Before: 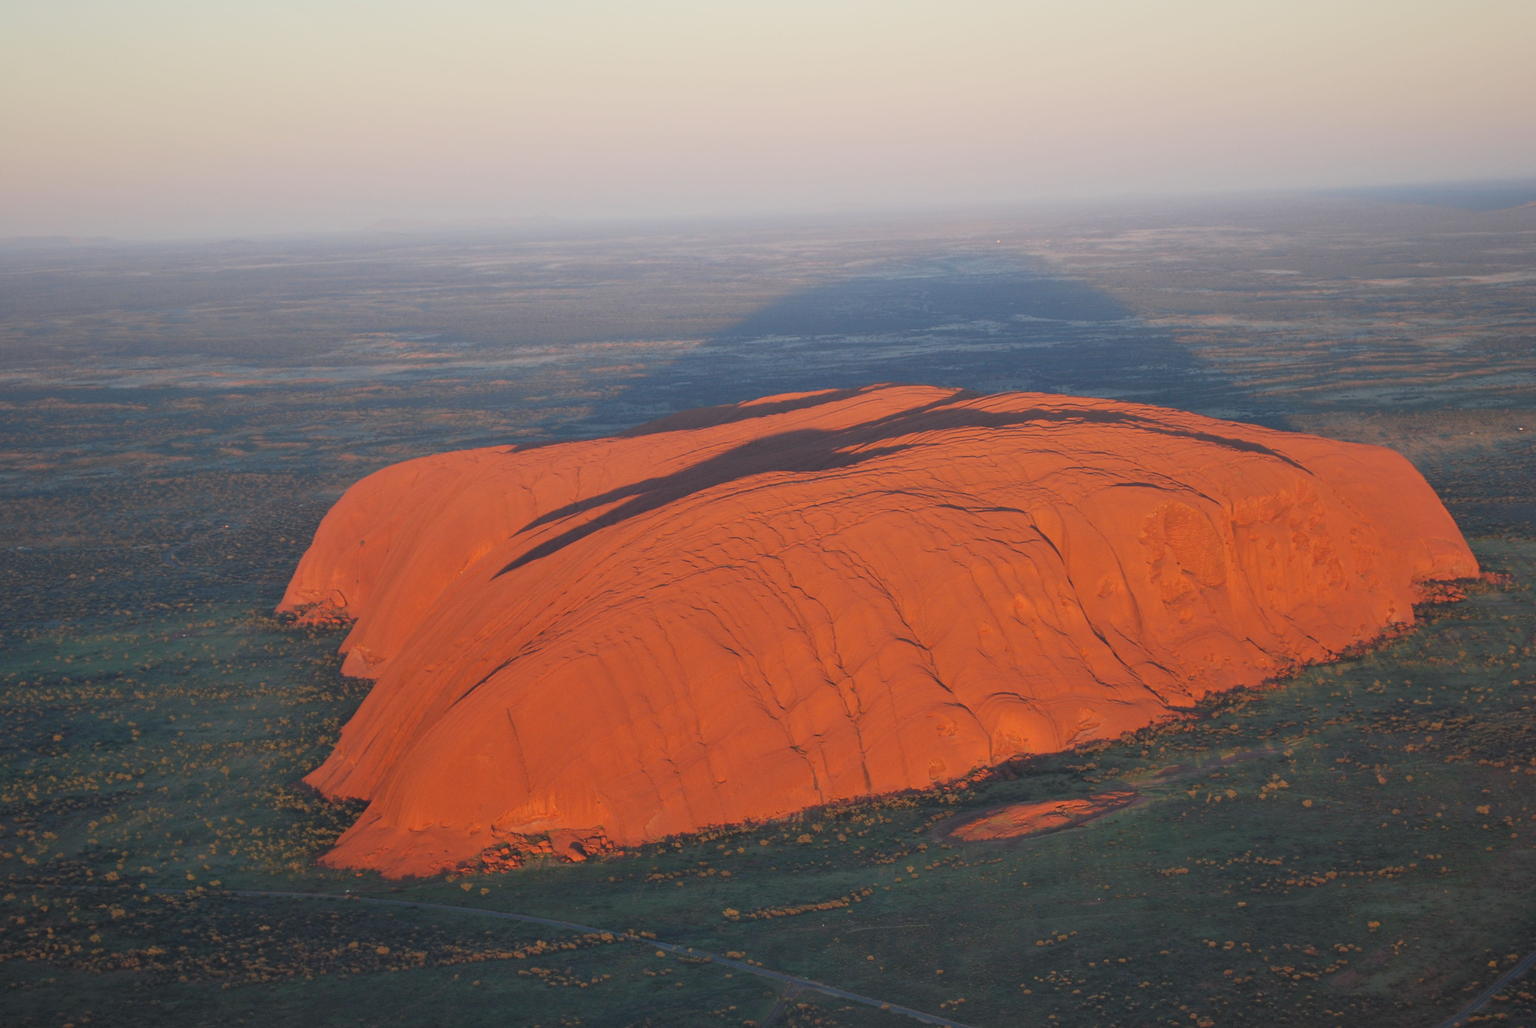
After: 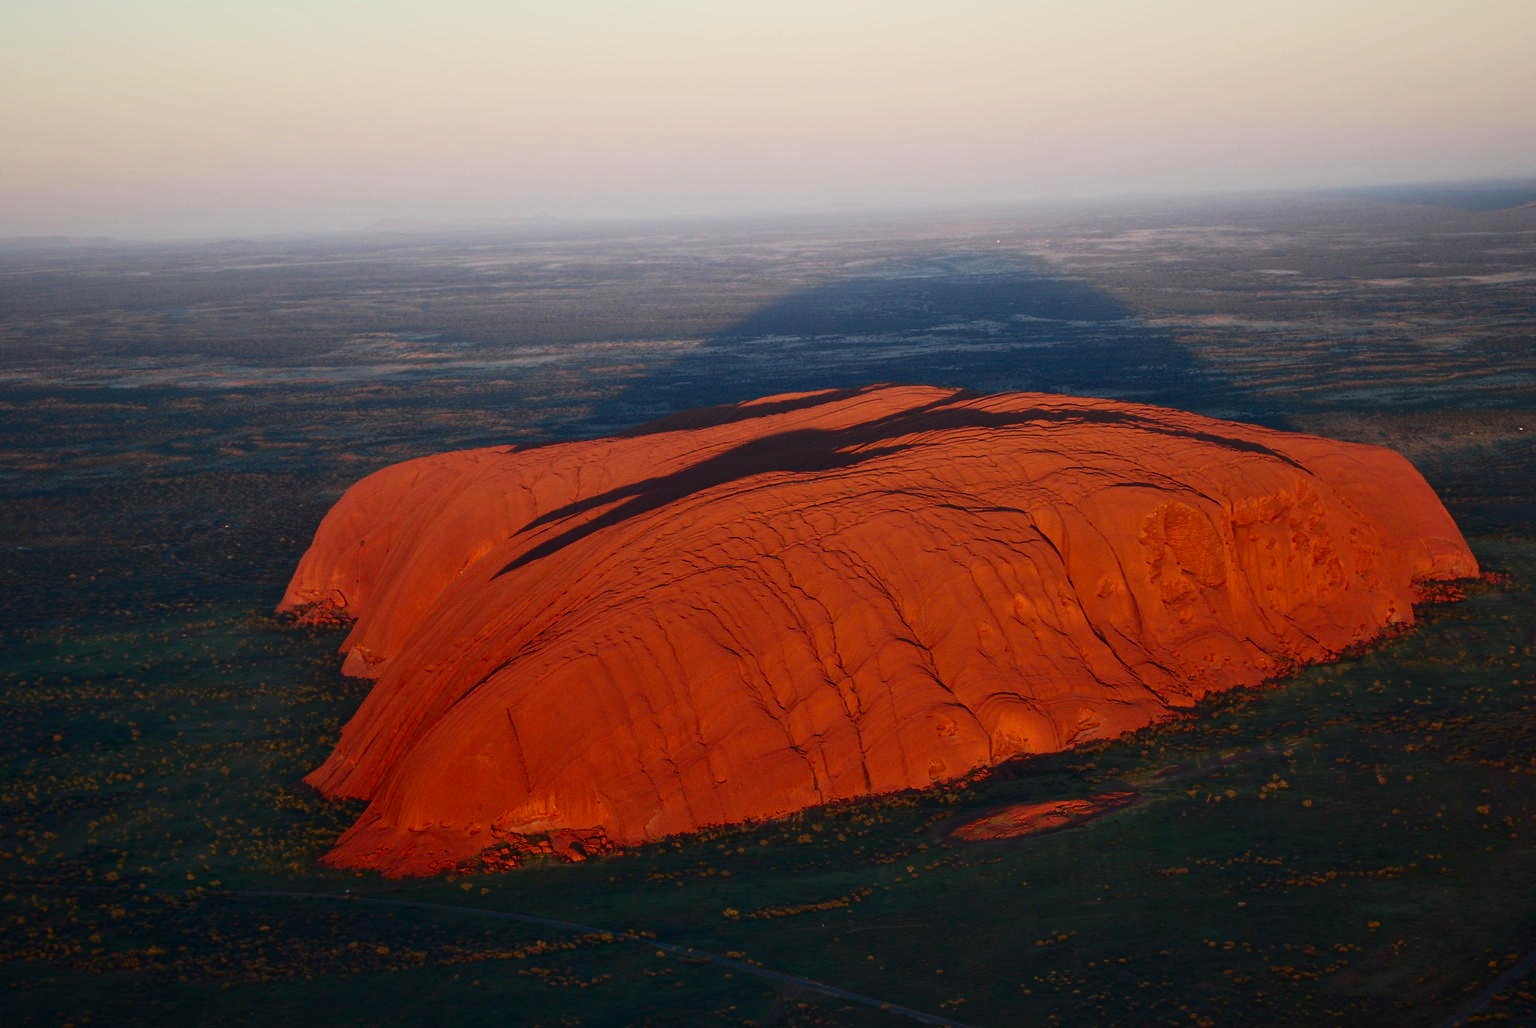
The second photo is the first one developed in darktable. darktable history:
contrast brightness saturation: contrast 0.239, brightness -0.228, saturation 0.138
